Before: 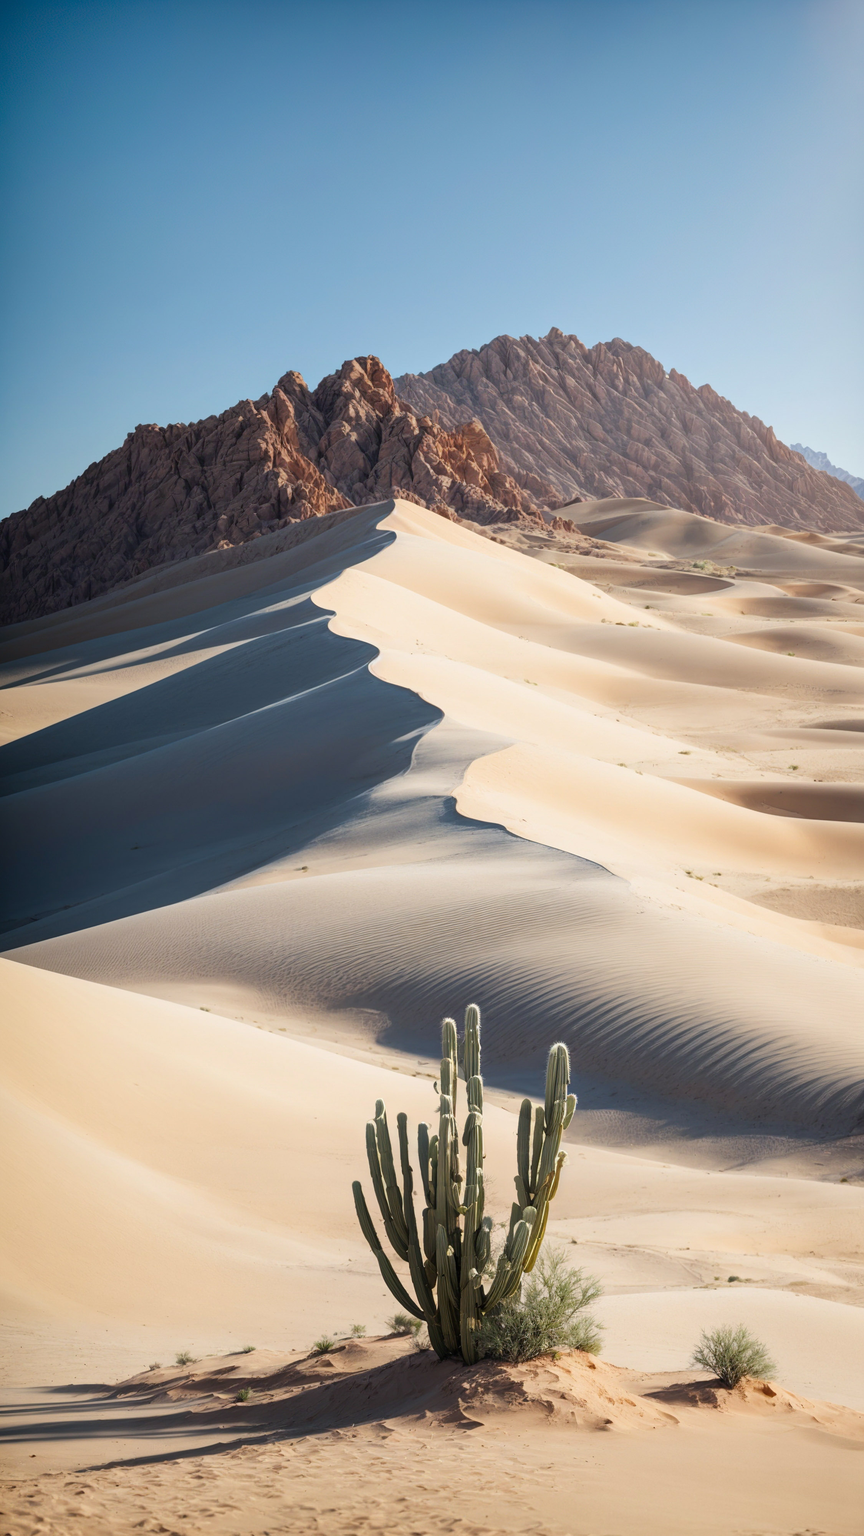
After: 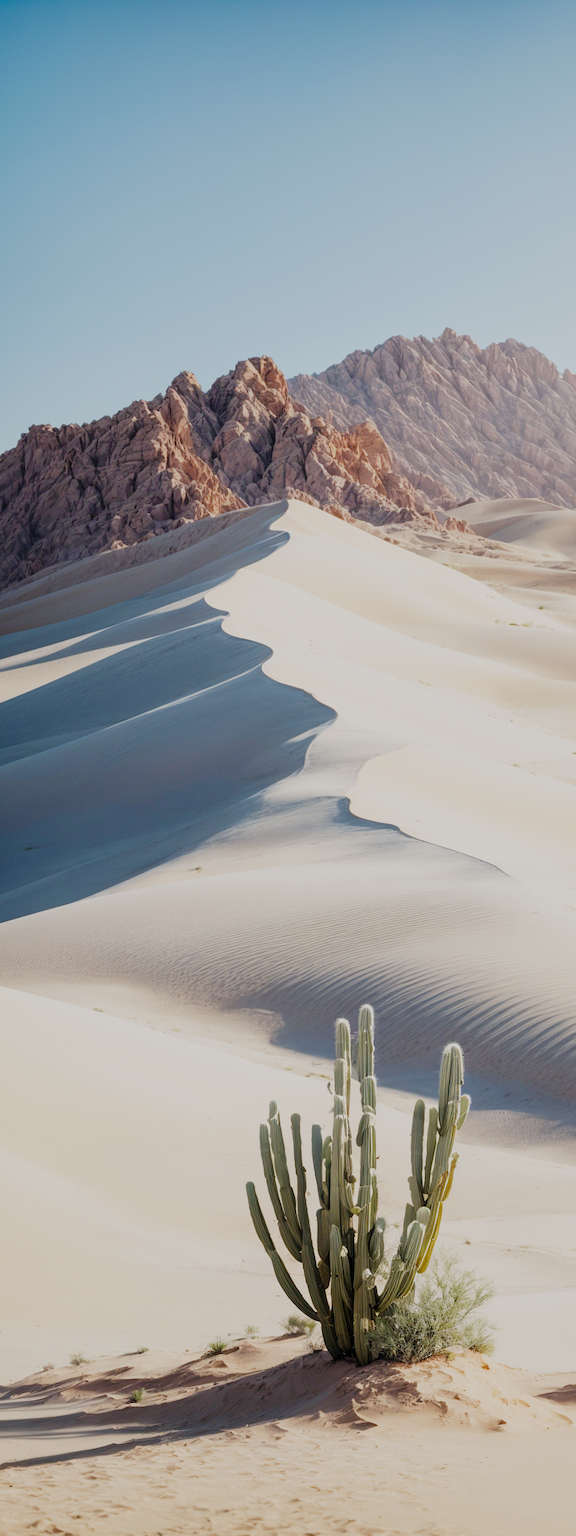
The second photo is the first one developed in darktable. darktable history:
crop and rotate: left 12.388%, right 20.934%
exposure: black level correction 0, exposure 0.892 EV, compensate highlight preservation false
filmic rgb: middle gray luminance 18.2%, black relative exposure -7.54 EV, white relative exposure 8.47 EV, target black luminance 0%, hardness 2.23, latitude 18.12%, contrast 0.876, highlights saturation mix 3.91%, shadows ↔ highlights balance 10.38%, preserve chrominance no, color science v5 (2021), contrast in shadows safe, contrast in highlights safe
